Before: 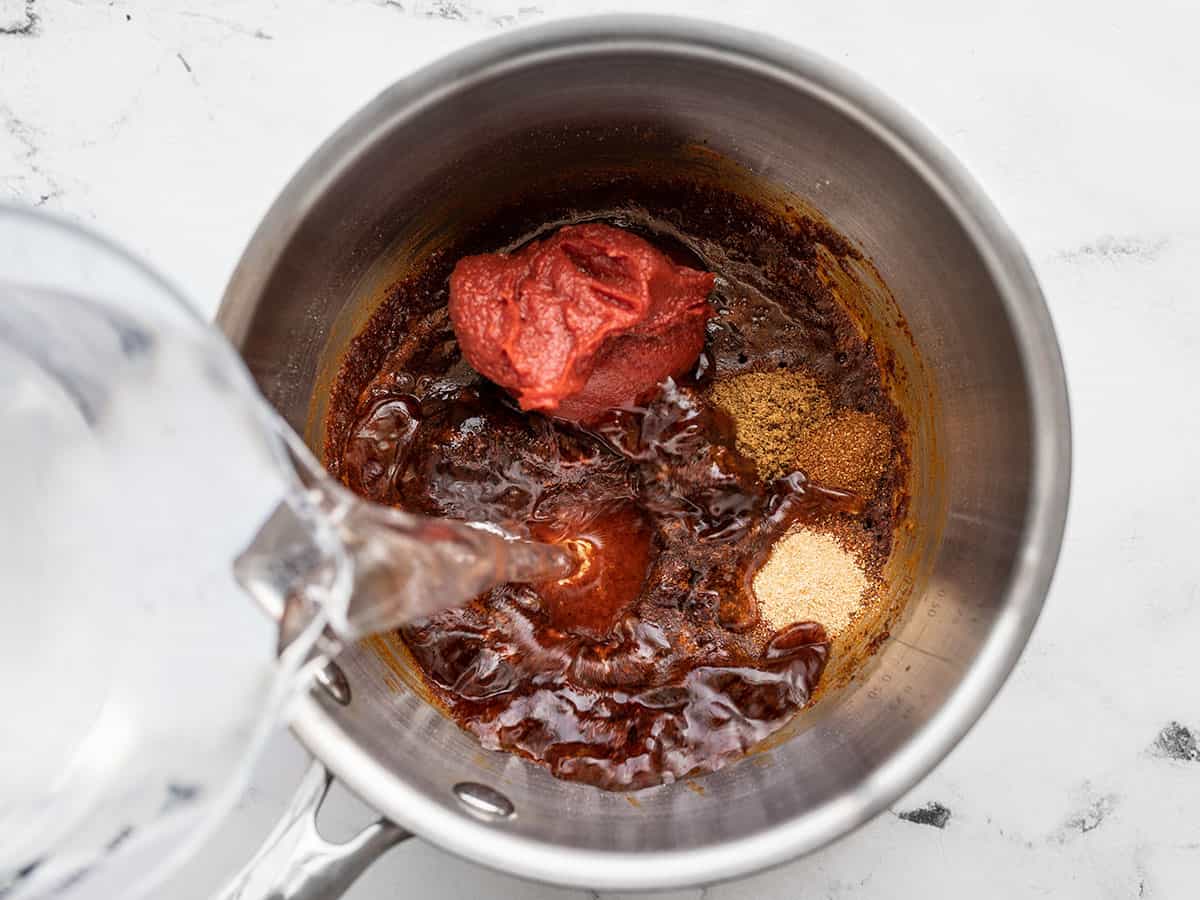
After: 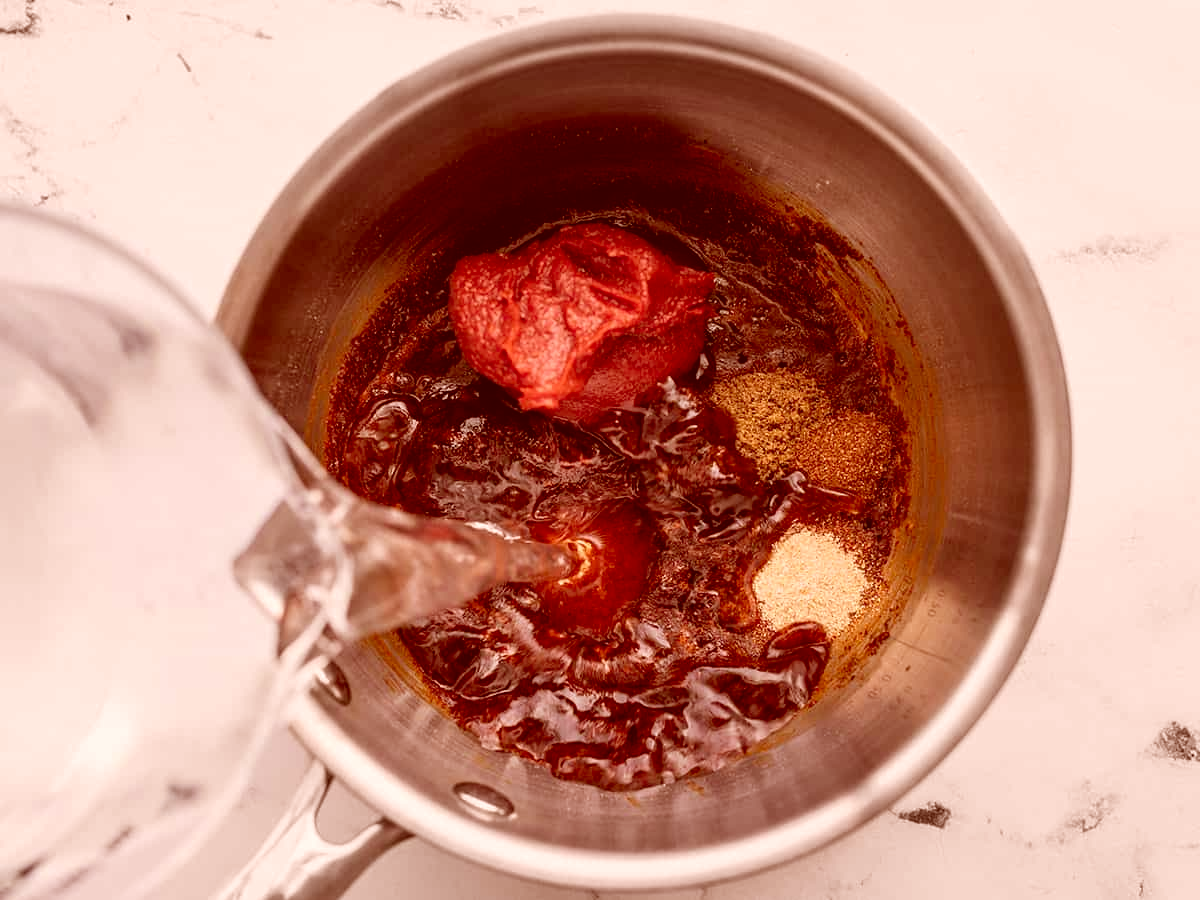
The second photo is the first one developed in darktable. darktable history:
color correction: highlights a* 9.12, highlights b* 8.75, shadows a* 39.21, shadows b* 39.36, saturation 0.821
